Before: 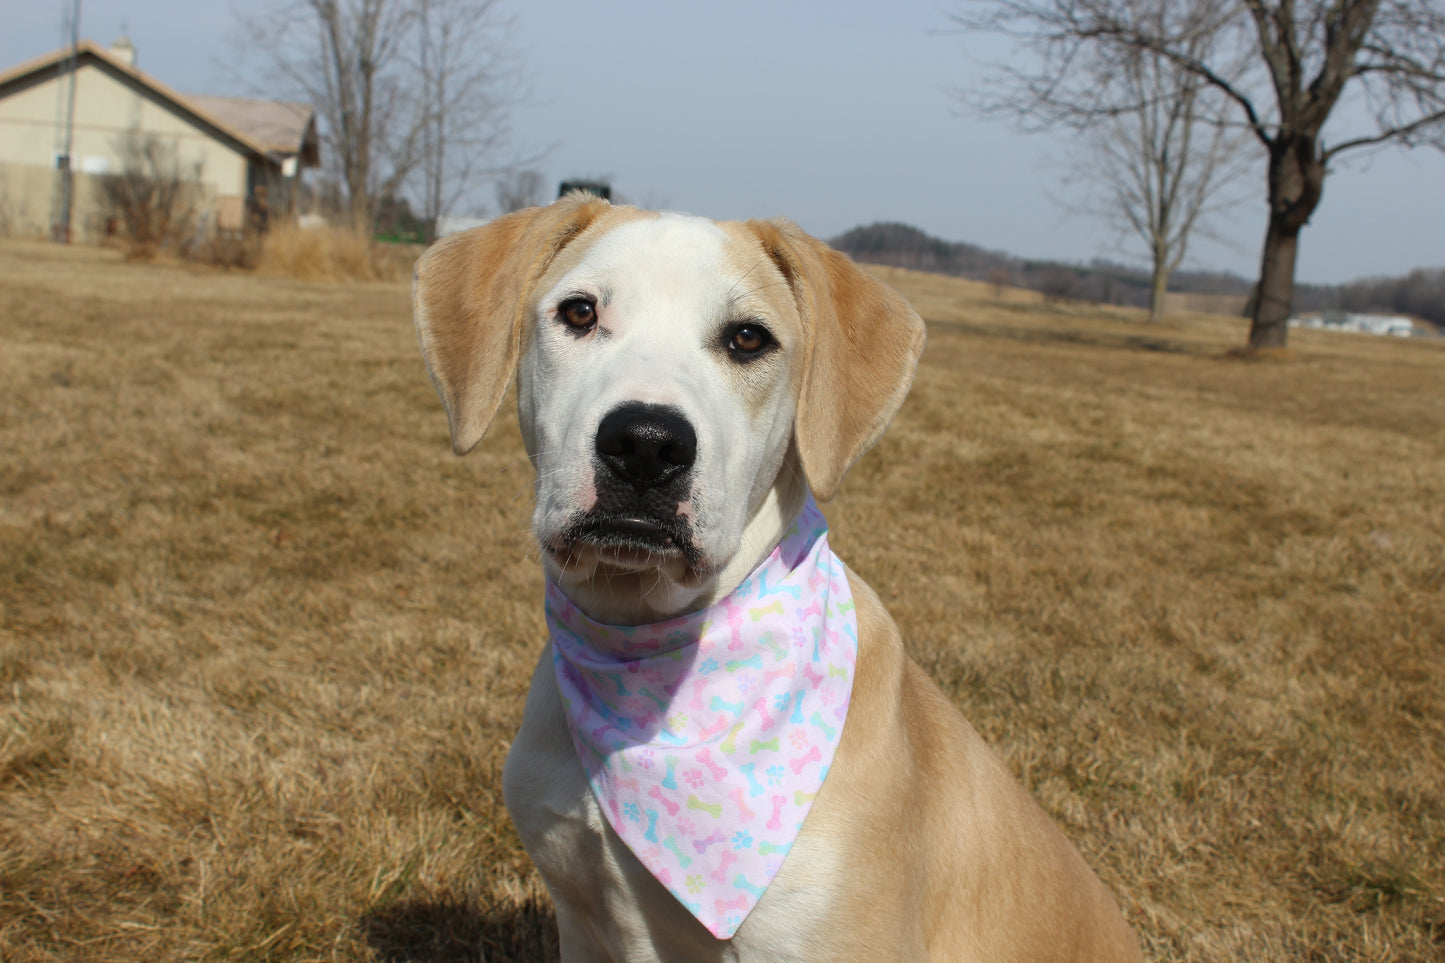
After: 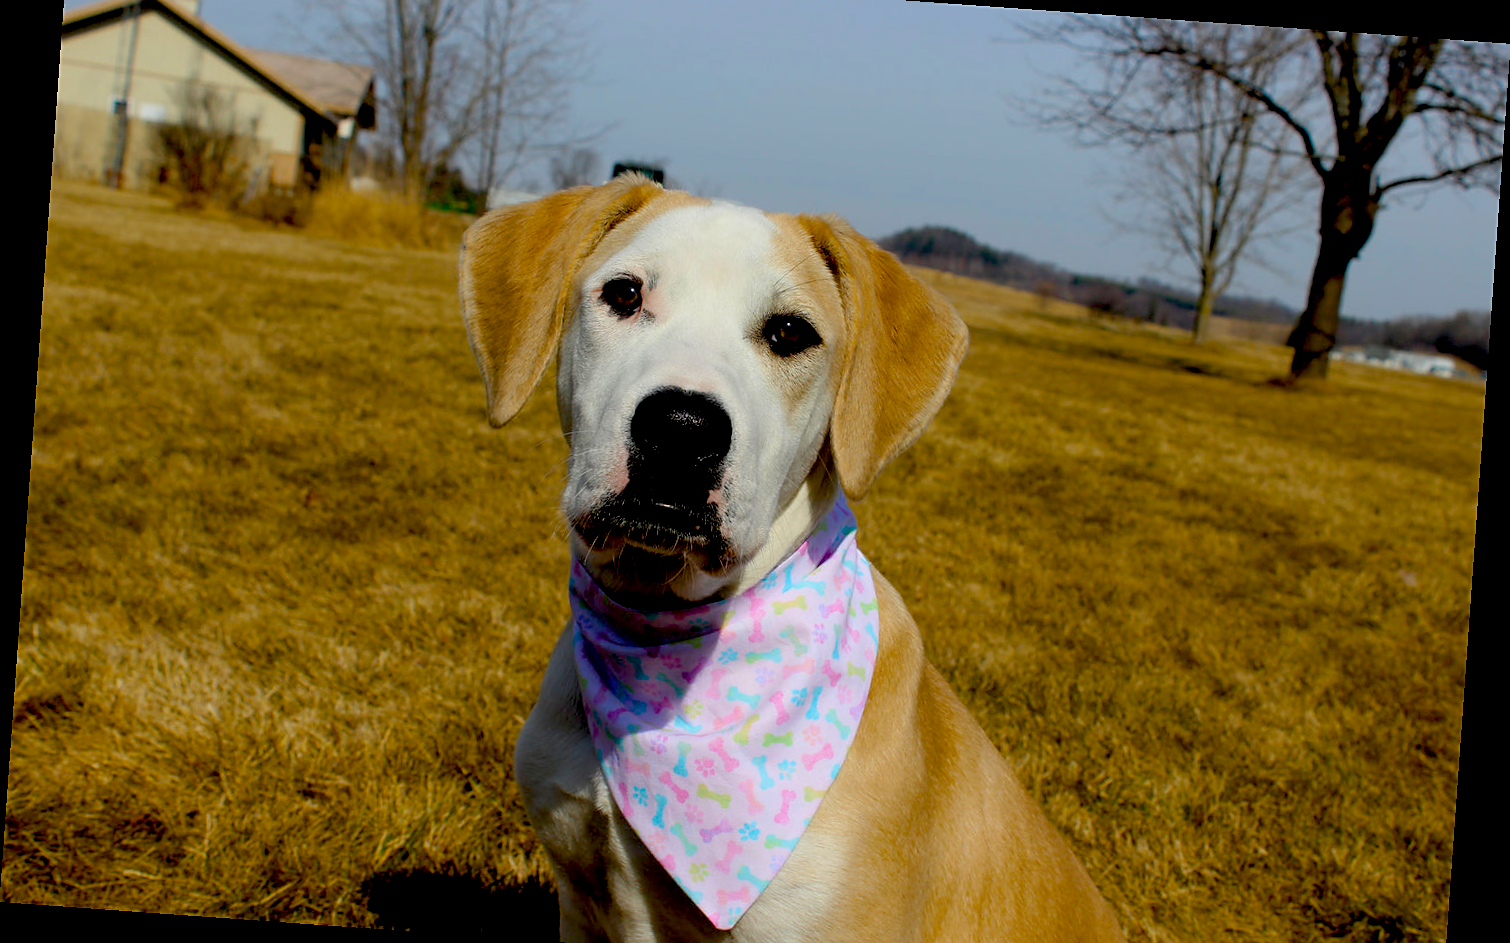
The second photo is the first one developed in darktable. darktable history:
sharpen: radius 1.559, amount 0.373, threshold 1.271
exposure: black level correction 0.046, exposure -0.228 EV, compensate highlight preservation false
rotate and perspective: rotation 4.1°, automatic cropping off
crop and rotate: top 5.609%, bottom 5.609%
color balance rgb: linear chroma grading › global chroma 15%, perceptual saturation grading › global saturation 30%
